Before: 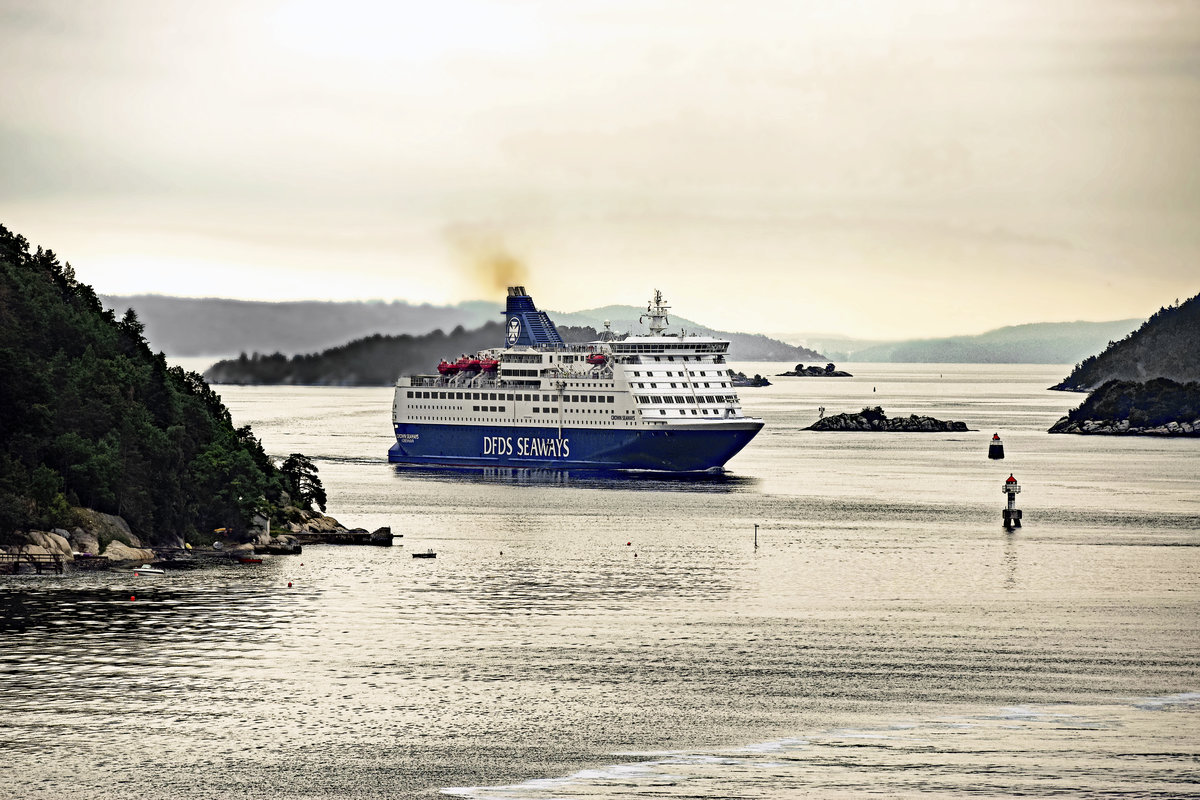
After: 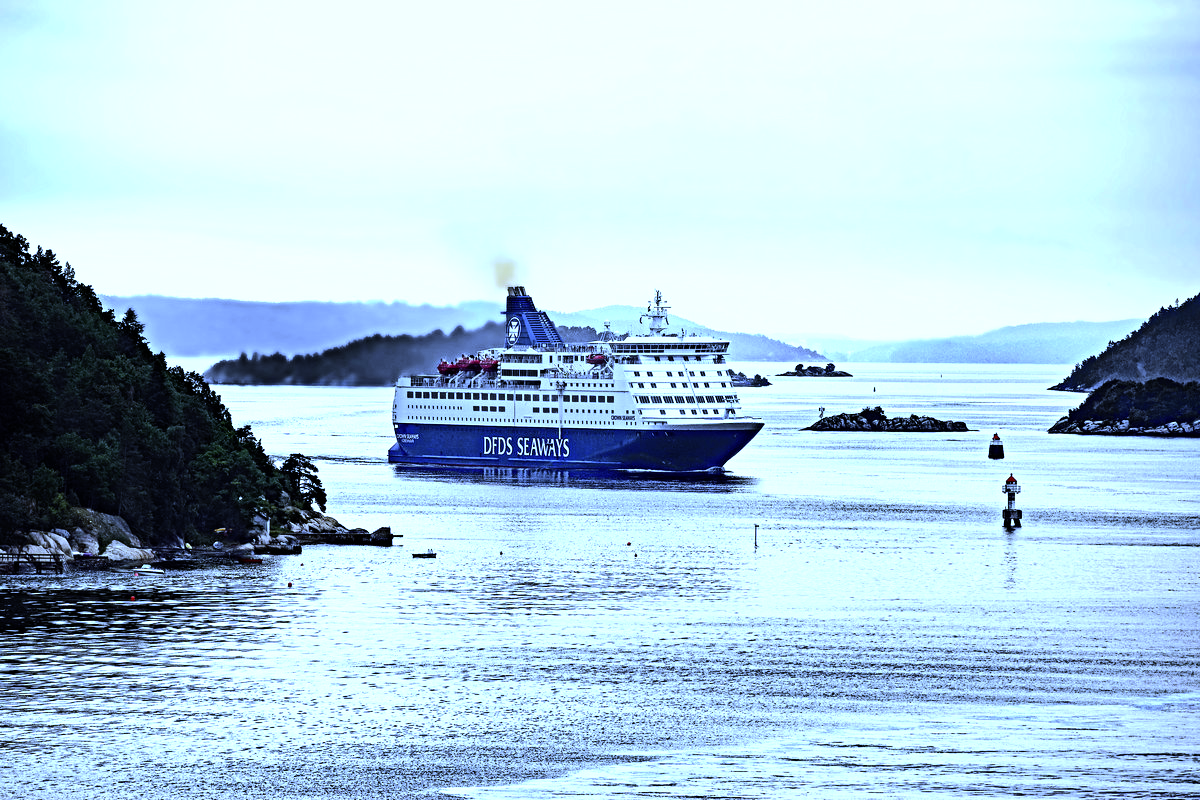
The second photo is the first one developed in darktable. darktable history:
white balance: red 0.766, blue 1.537
tone equalizer: -8 EV -0.75 EV, -7 EV -0.7 EV, -6 EV -0.6 EV, -5 EV -0.4 EV, -3 EV 0.4 EV, -2 EV 0.6 EV, -1 EV 0.7 EV, +0 EV 0.75 EV, edges refinement/feathering 500, mask exposure compensation -1.57 EV, preserve details no
